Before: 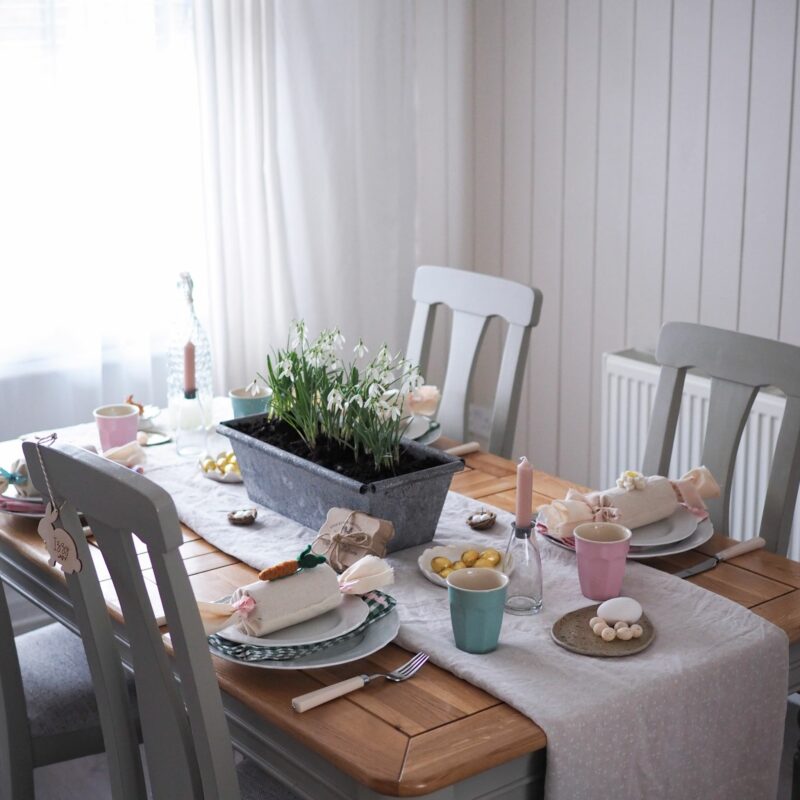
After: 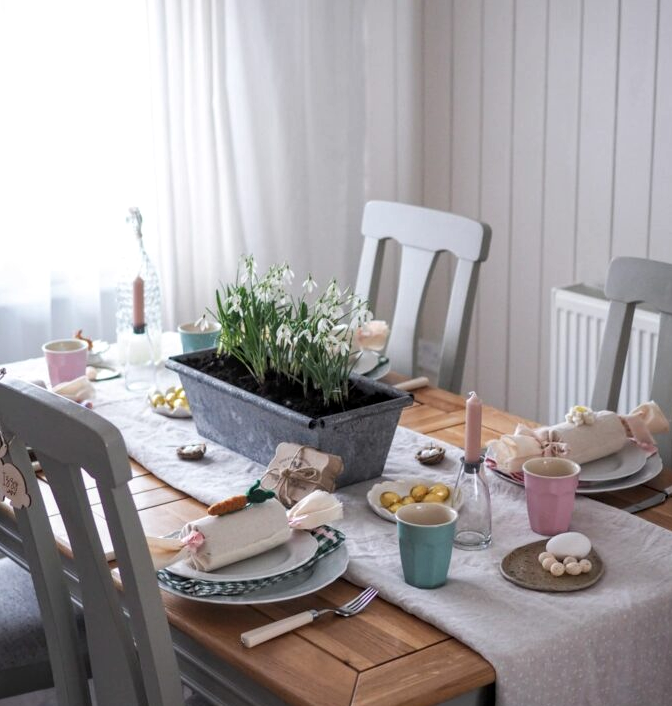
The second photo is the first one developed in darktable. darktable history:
local contrast: on, module defaults
crop: left 6.446%, top 8.188%, right 9.538%, bottom 3.548%
